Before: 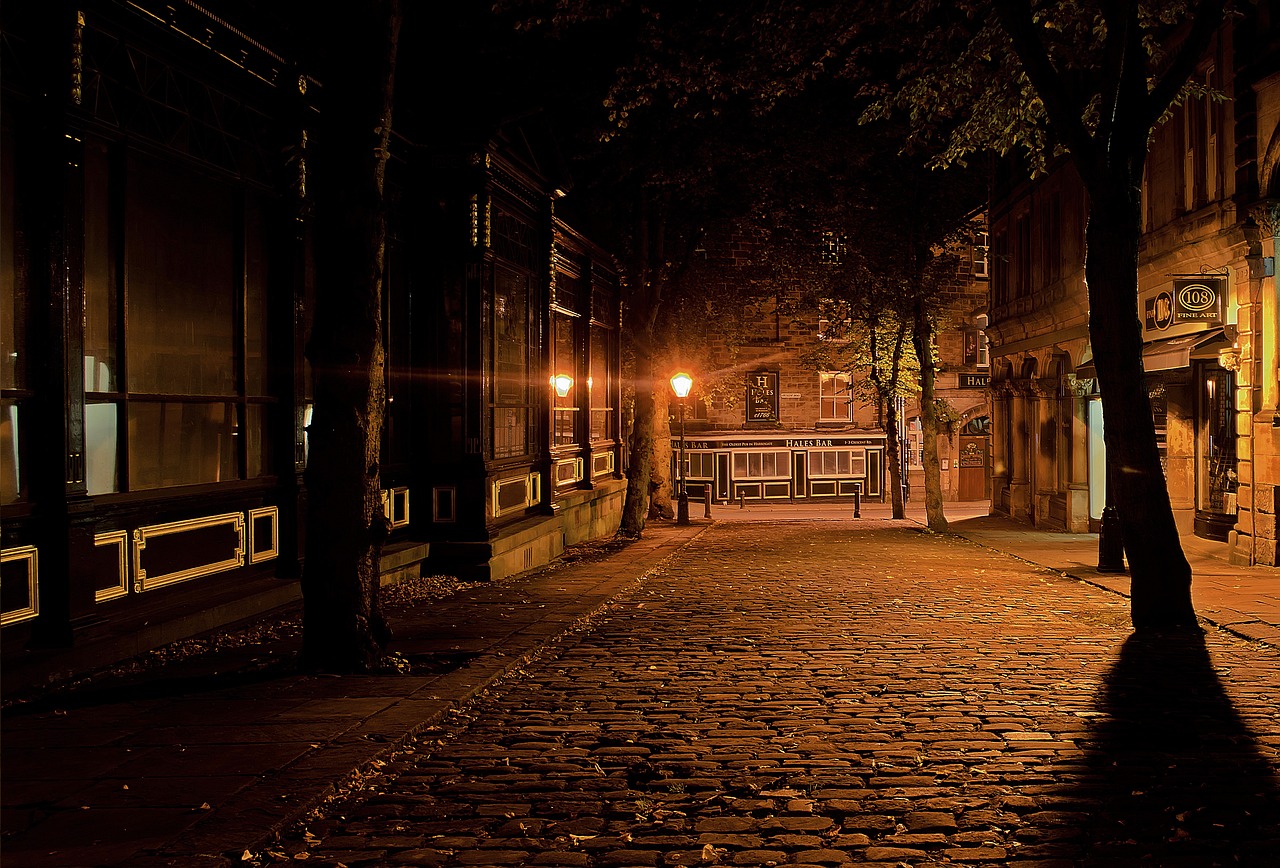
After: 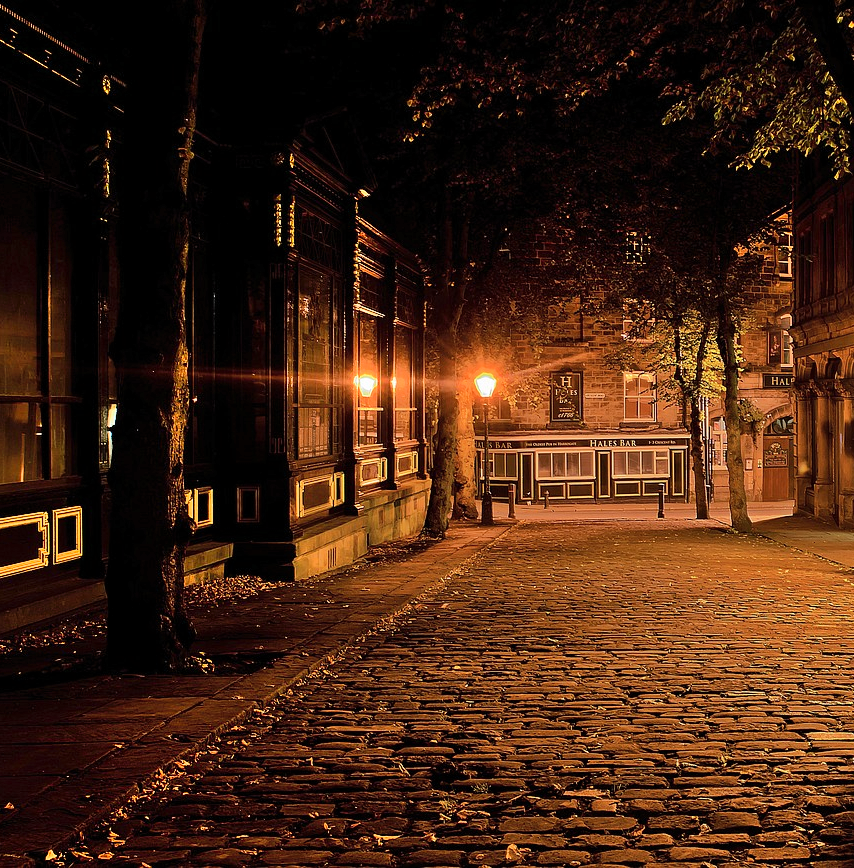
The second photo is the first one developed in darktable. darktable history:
shadows and highlights: low approximation 0.01, soften with gaussian
crop: left 15.386%, right 17.836%
